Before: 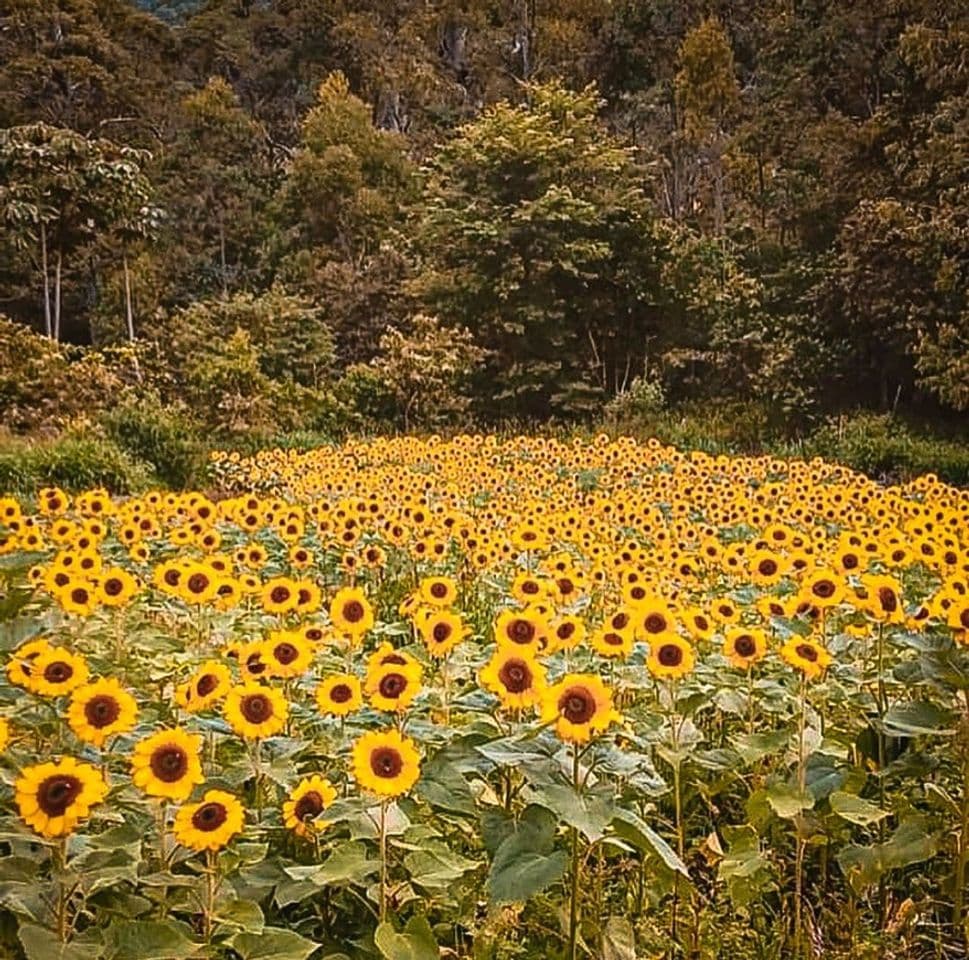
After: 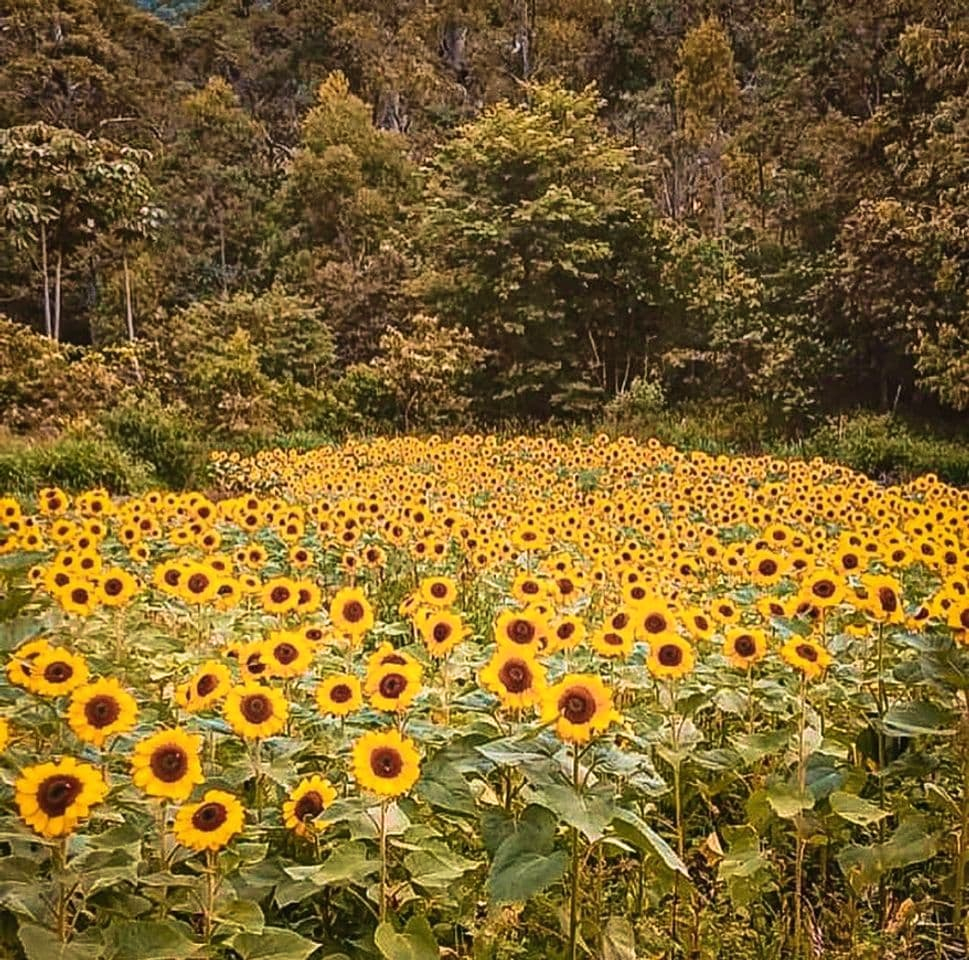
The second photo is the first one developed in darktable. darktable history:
velvia: on, module defaults
shadows and highlights: highlights 70.7, soften with gaussian
